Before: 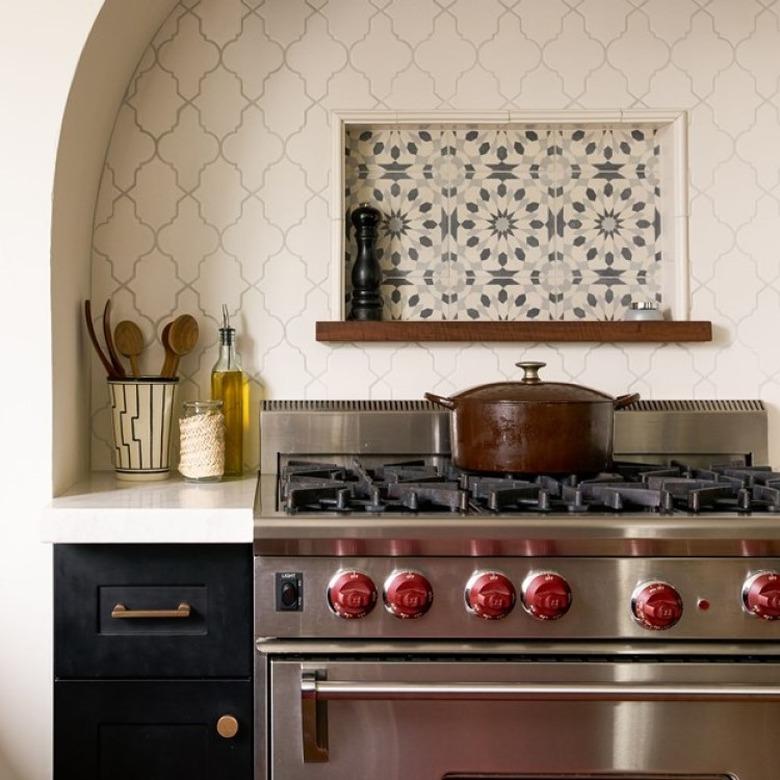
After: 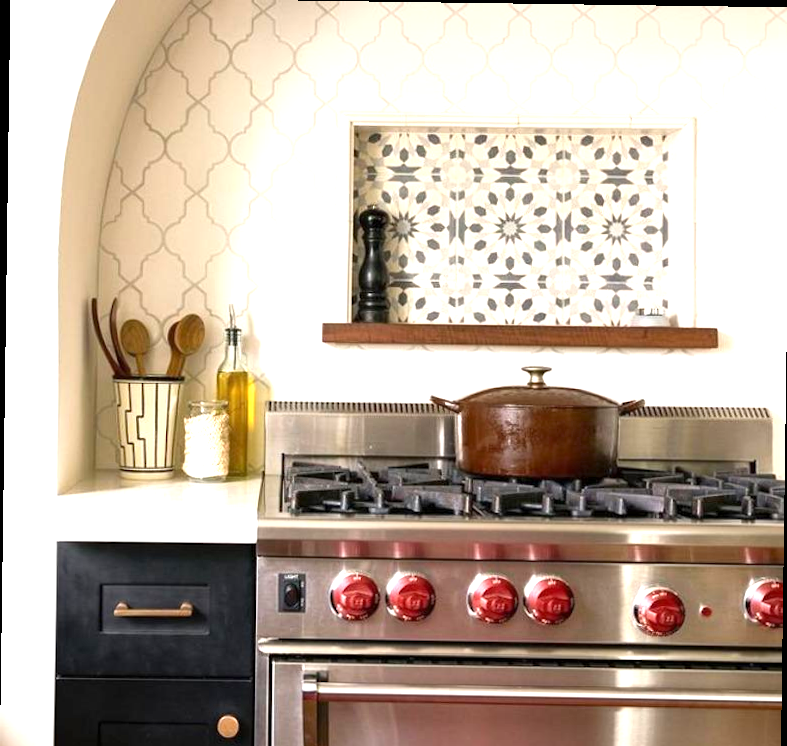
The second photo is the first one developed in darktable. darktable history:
crop: top 0.448%, right 0.264%, bottom 5.045%
rotate and perspective: rotation 0.8°, automatic cropping off
exposure: exposure 1.16 EV, compensate exposure bias true, compensate highlight preservation false
tone equalizer: -8 EV -0.55 EV
base curve: curves: ch0 [(0, 0) (0.283, 0.295) (1, 1)], preserve colors none
